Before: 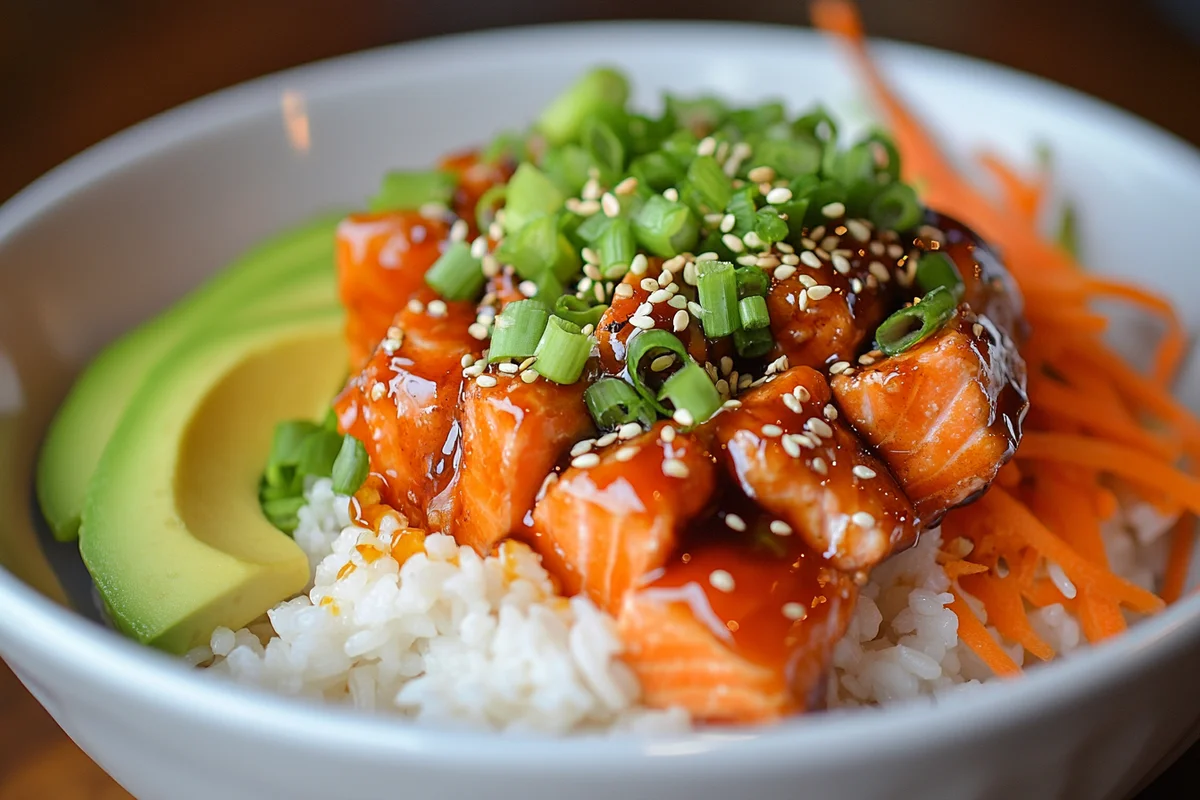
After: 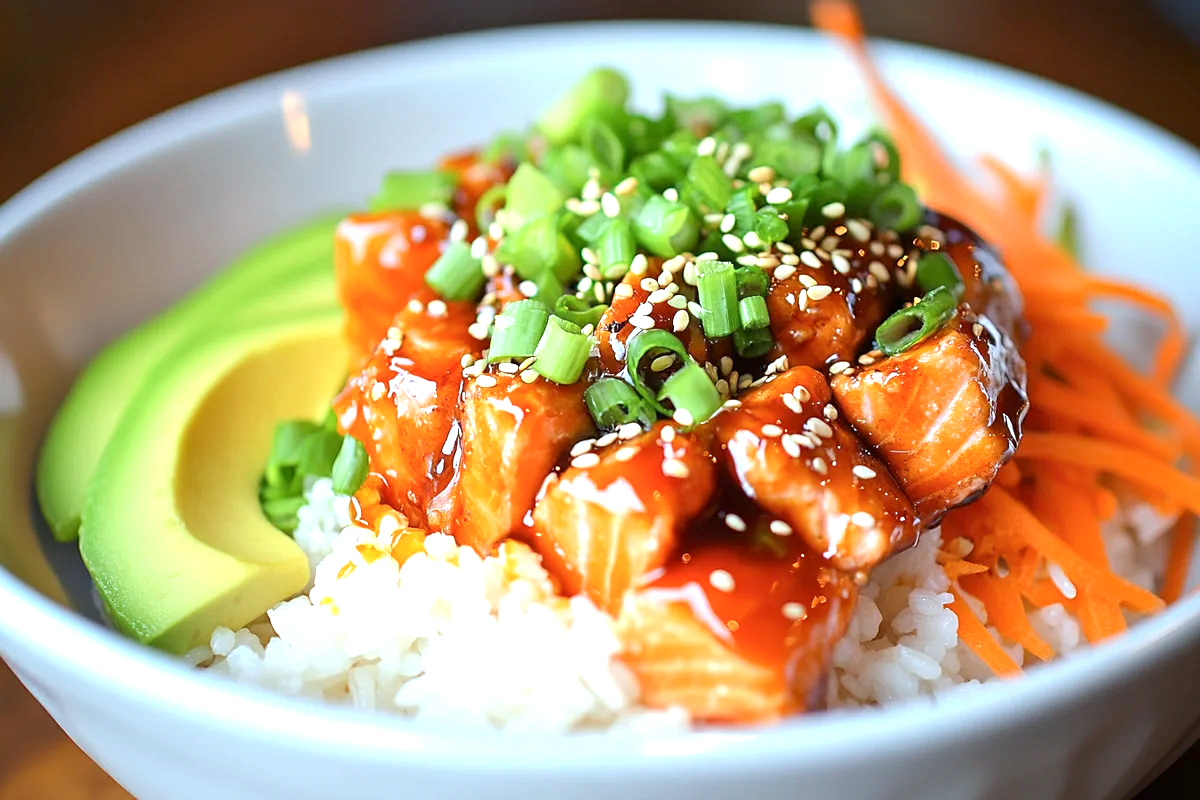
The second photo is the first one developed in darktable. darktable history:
color calibration: illuminant Planckian (black body), adaptation linear Bradford (ICC v4), x 0.365, y 0.367, temperature 4419.02 K
exposure: black level correction 0.001, exposure 0.965 EV, compensate highlight preservation false
